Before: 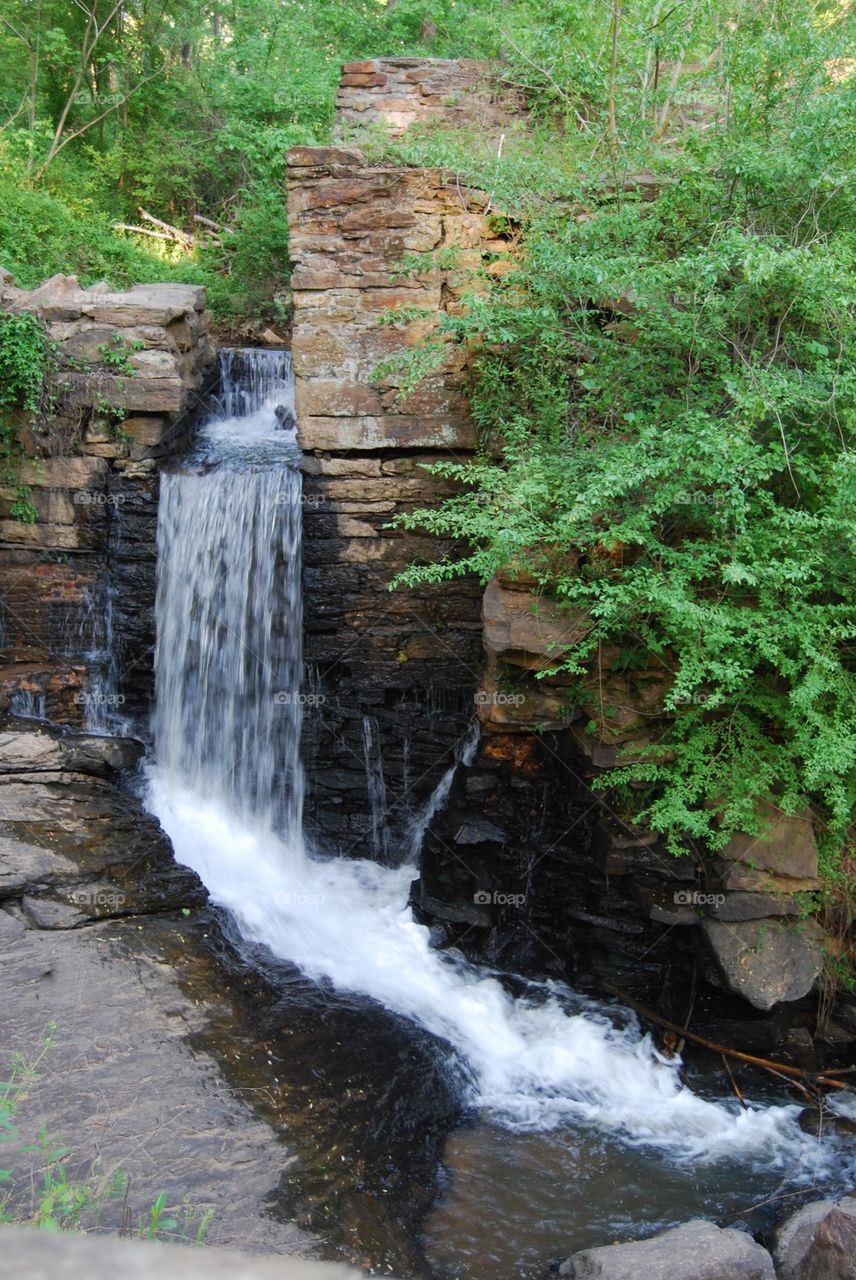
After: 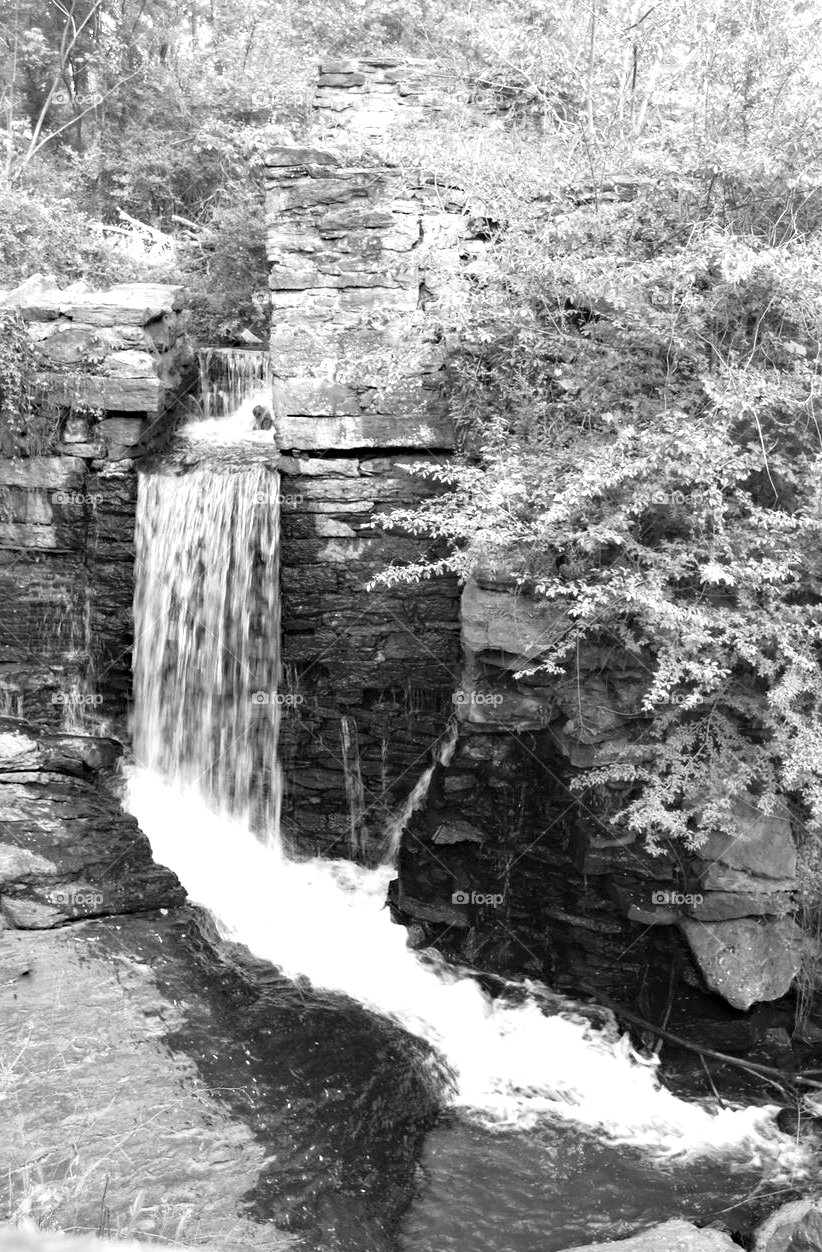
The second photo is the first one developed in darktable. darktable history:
contrast brightness saturation: saturation -0.992
crop and rotate: left 2.732%, right 1.156%, bottom 2.118%
haze removal: strength 0.276, distance 0.251, compatibility mode true, adaptive false
exposure: exposure 1.157 EV, compensate highlight preservation false
